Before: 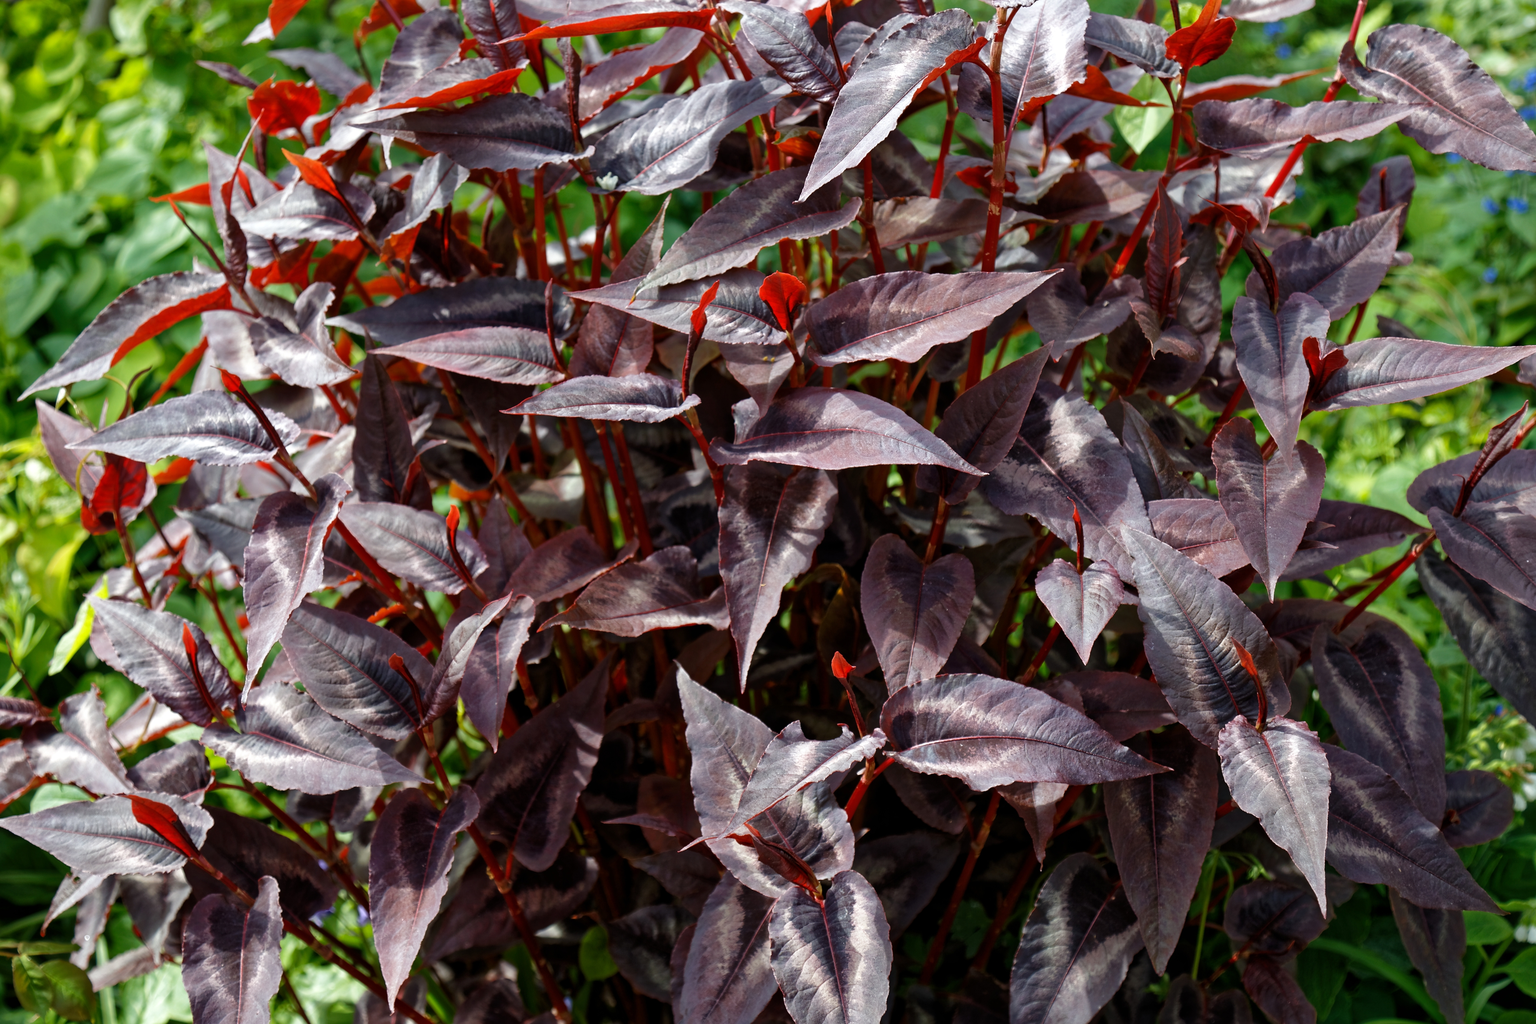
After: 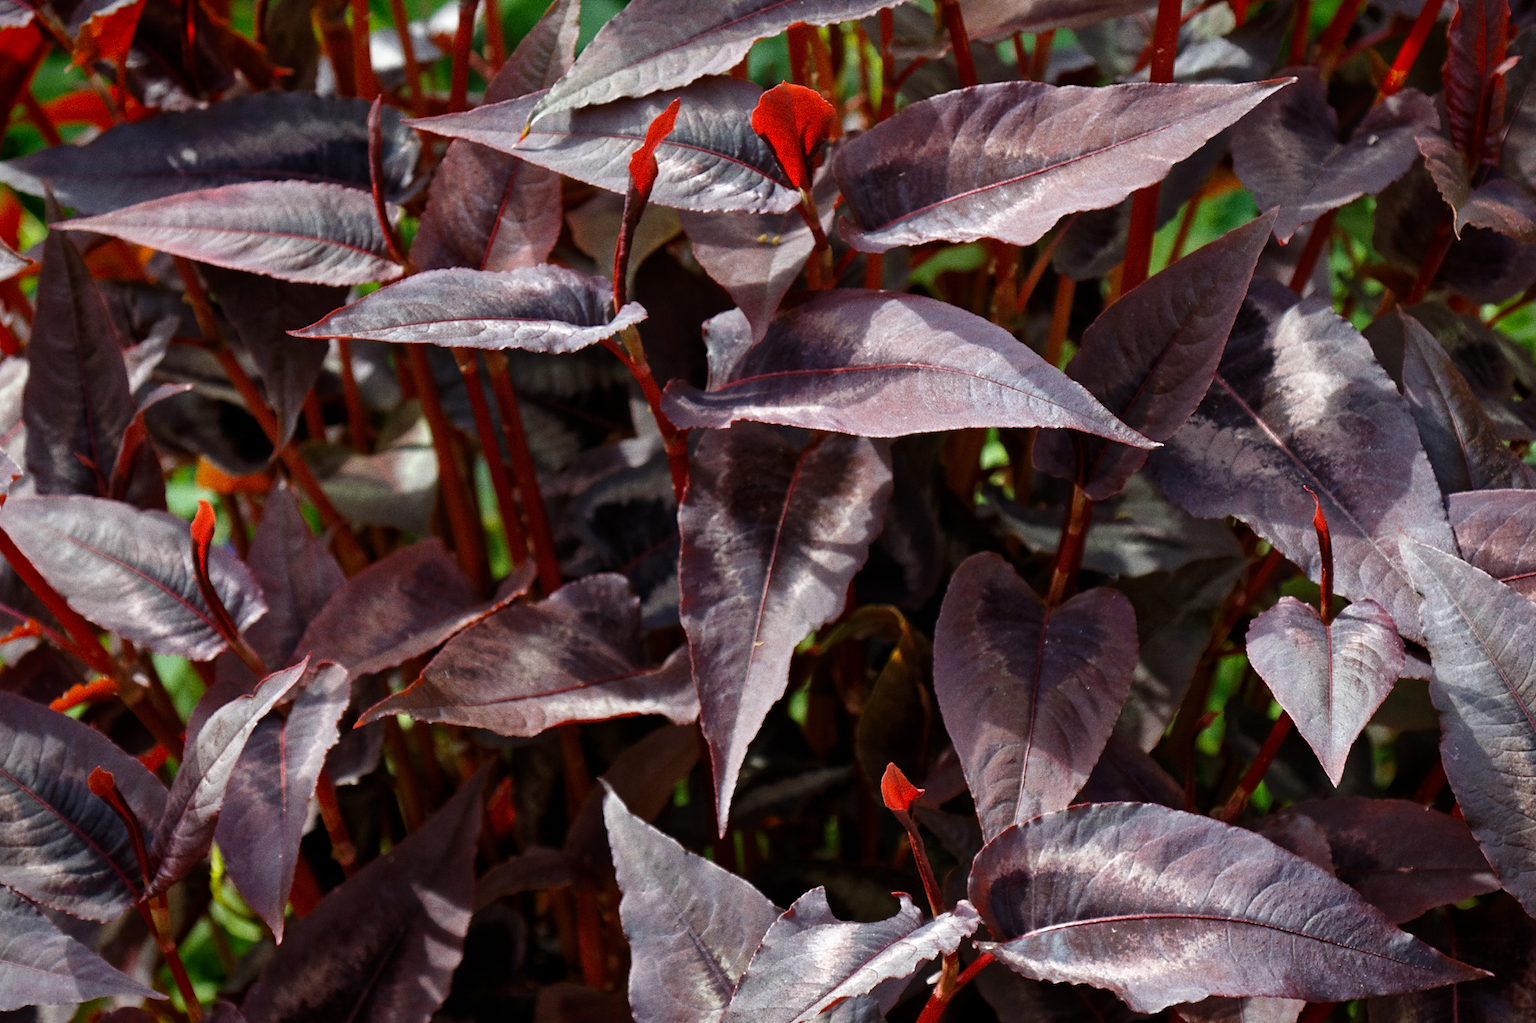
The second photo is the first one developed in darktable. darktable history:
crop and rotate: left 22.13%, top 22.054%, right 22.026%, bottom 22.102%
grain: coarseness 0.09 ISO
vignetting: fall-off start 88.53%, fall-off radius 44.2%, saturation 0.376, width/height ratio 1.161
